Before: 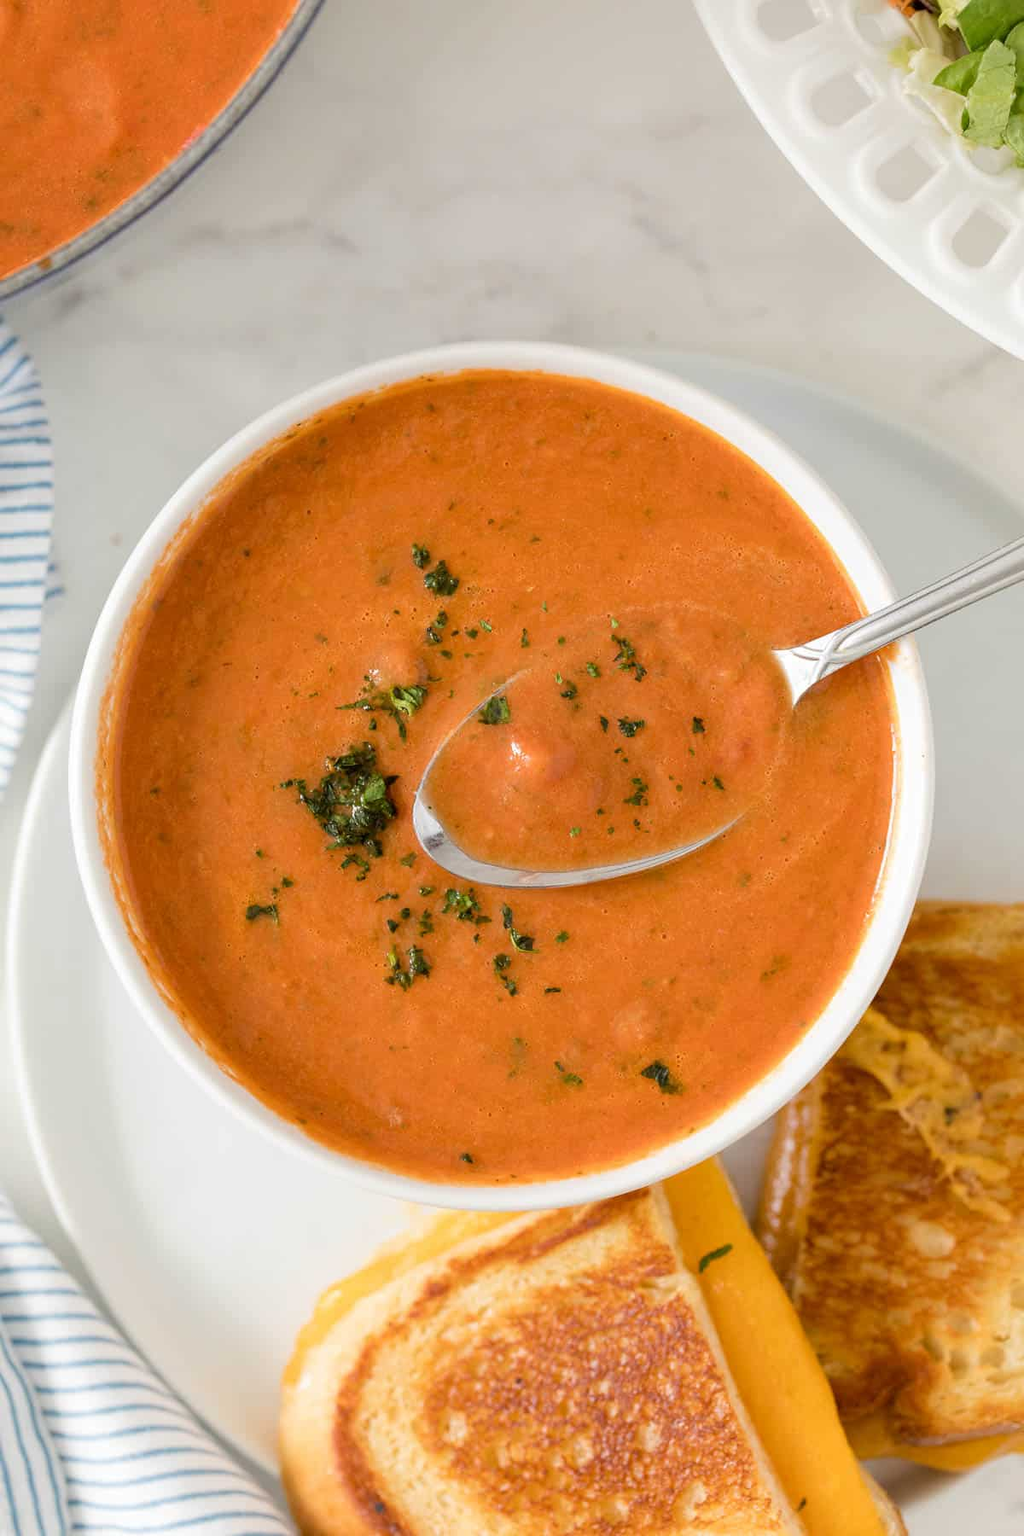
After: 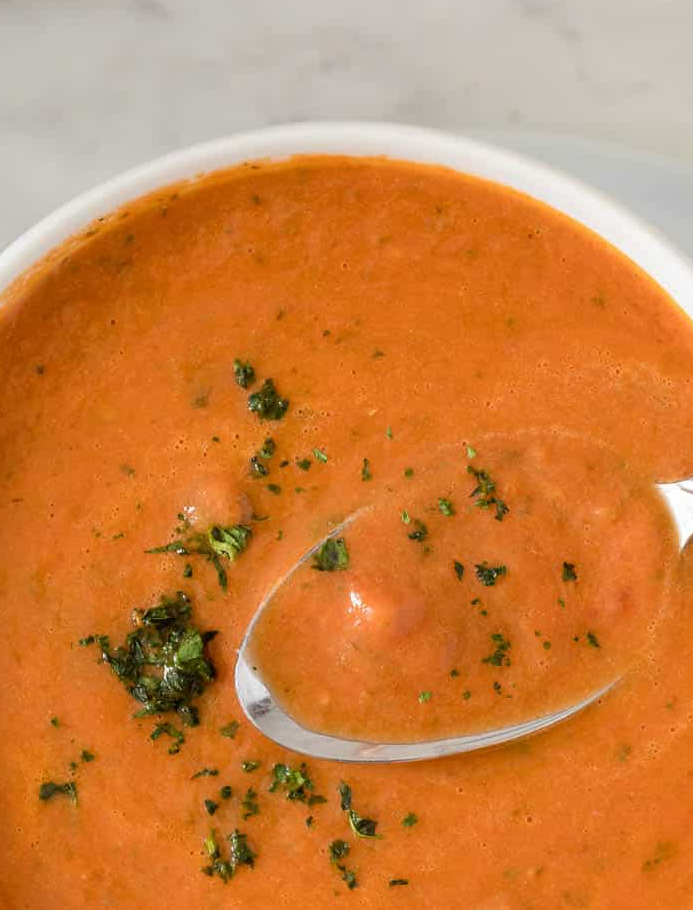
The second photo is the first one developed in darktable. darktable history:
crop: left 20.787%, top 15.478%, right 21.398%, bottom 33.923%
